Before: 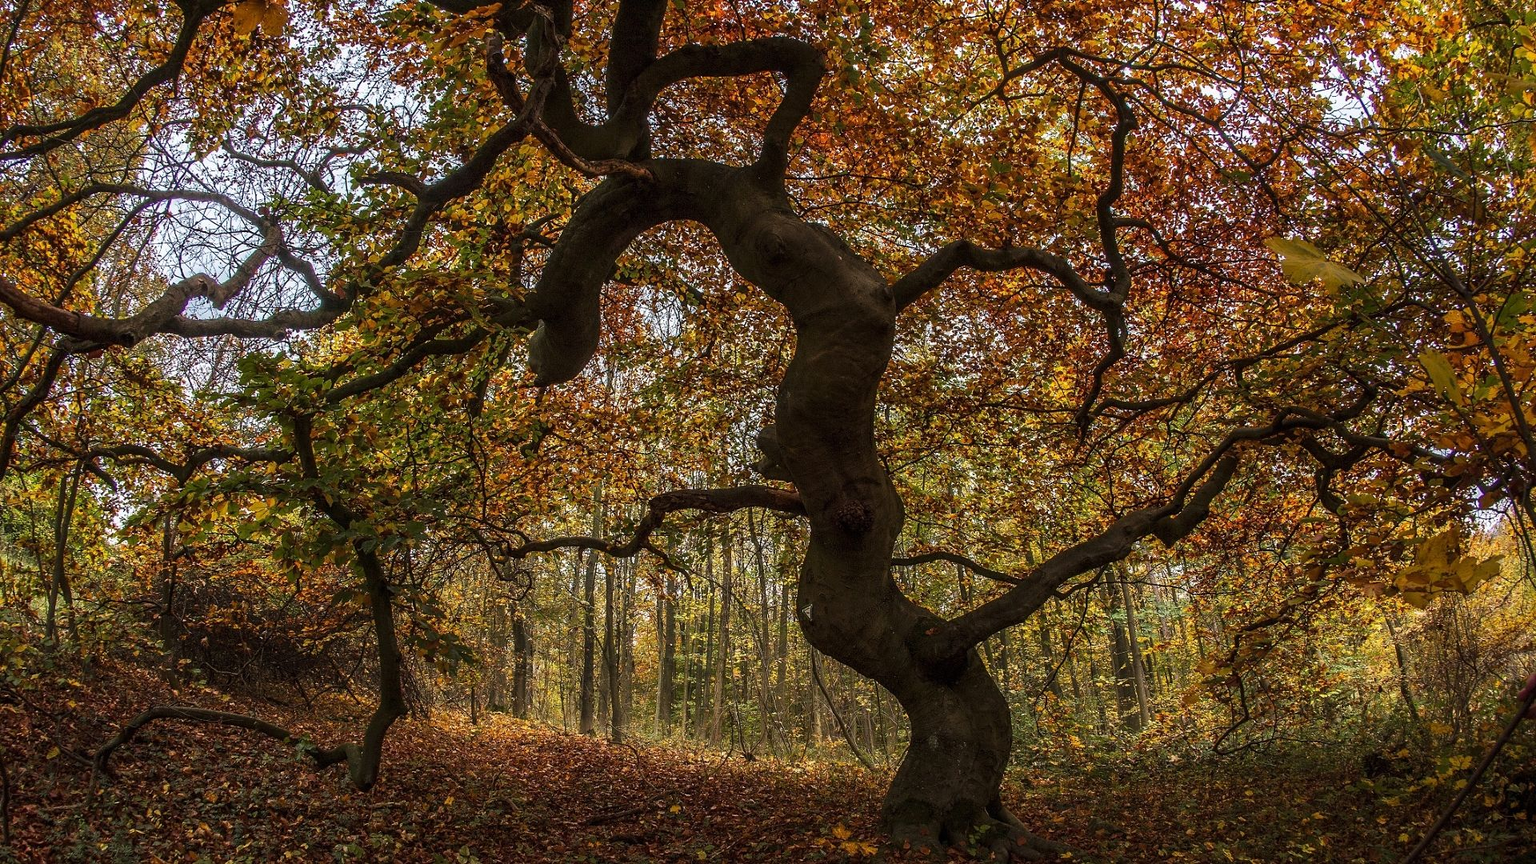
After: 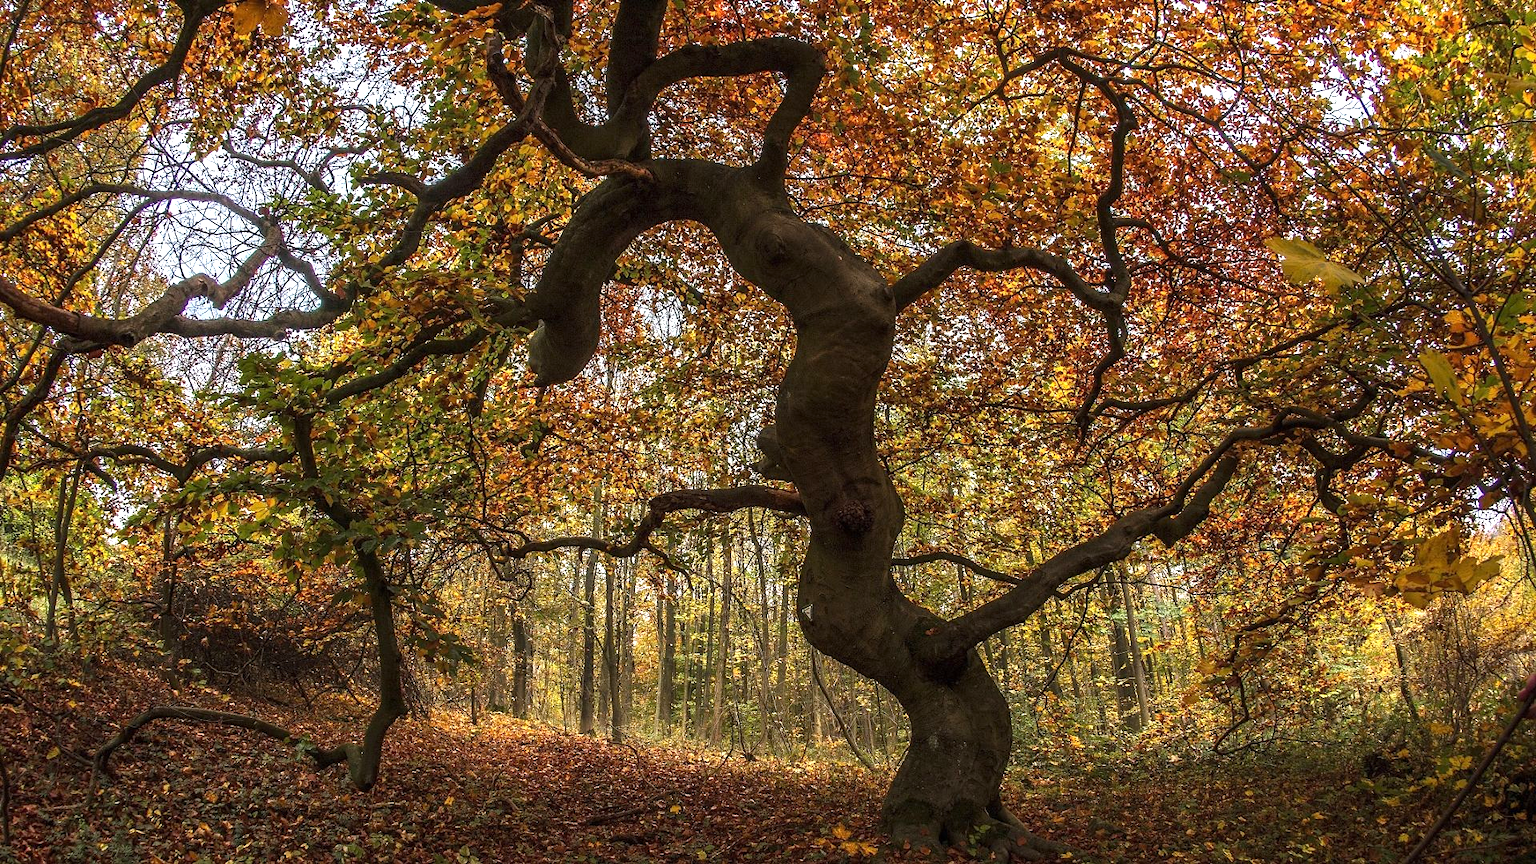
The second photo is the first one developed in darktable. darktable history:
exposure: exposure 0.653 EV, compensate highlight preservation false
